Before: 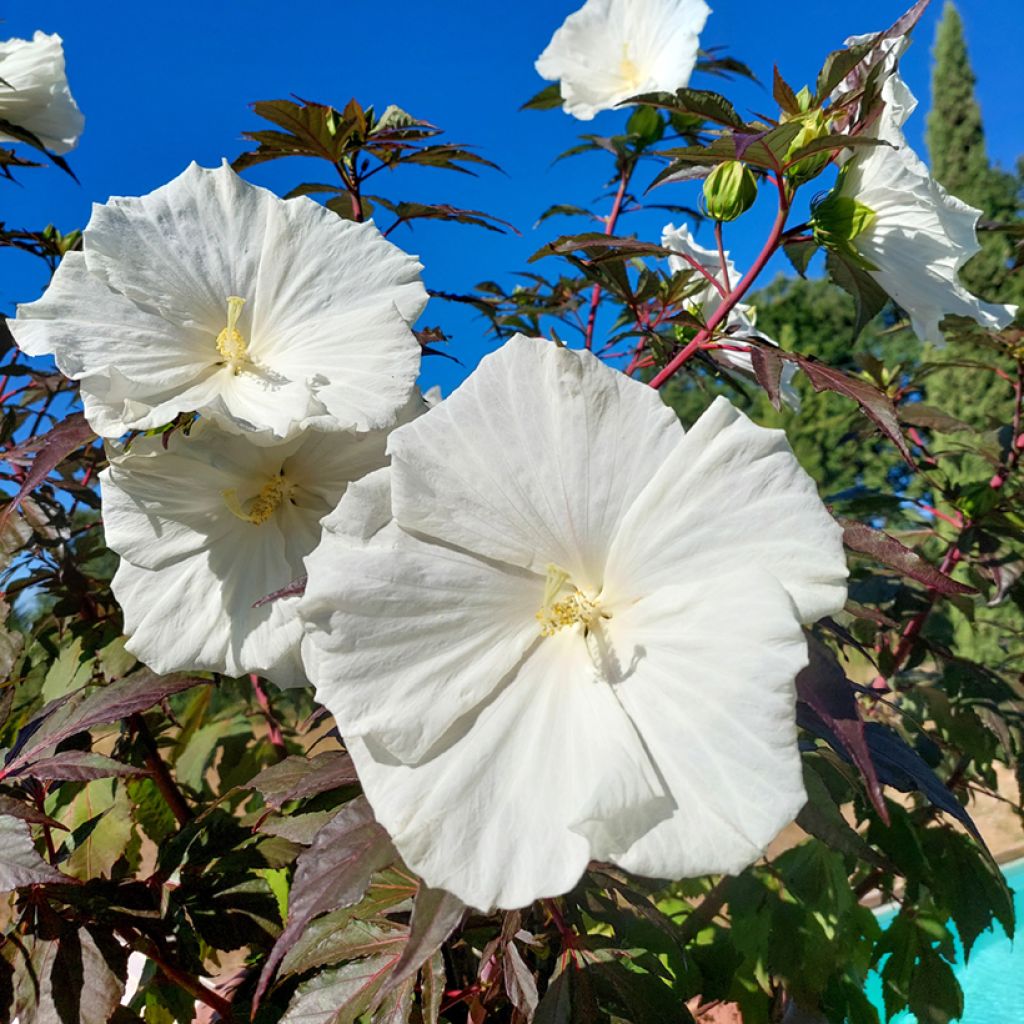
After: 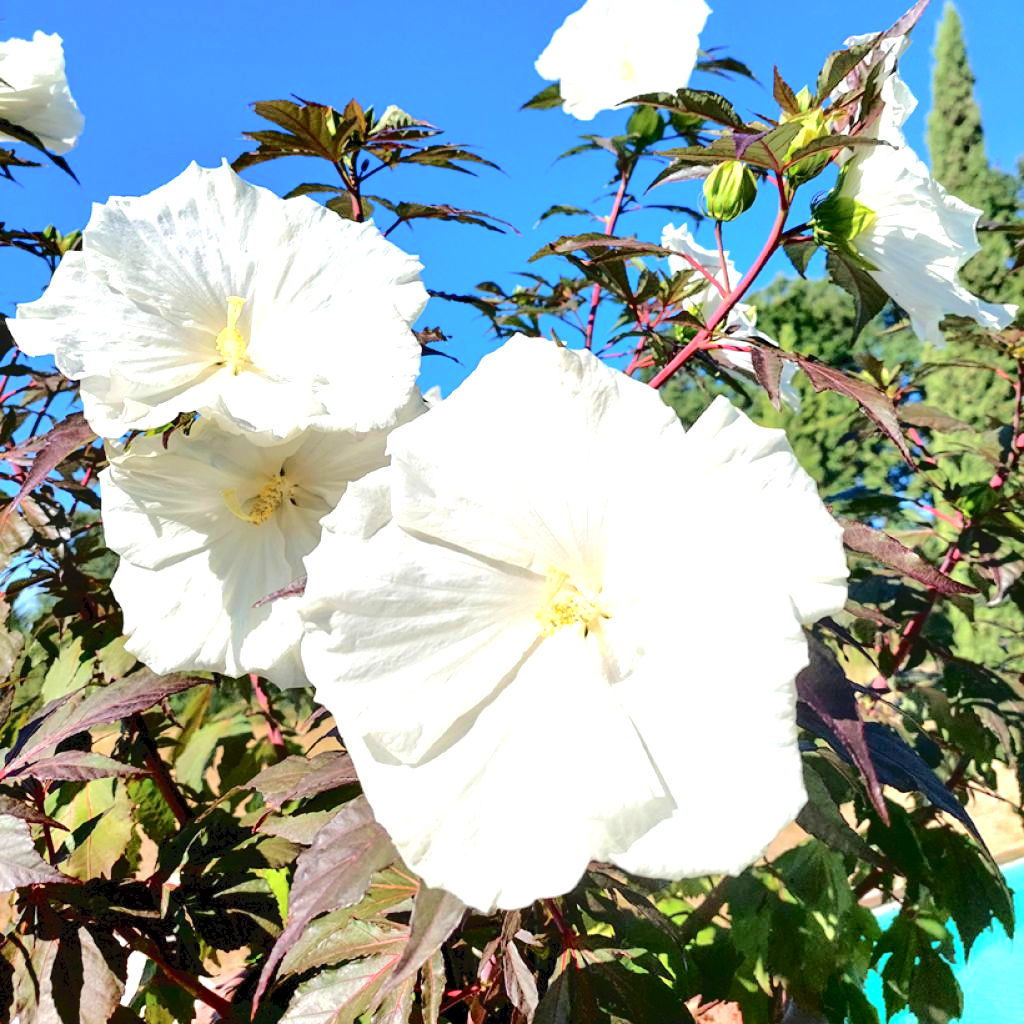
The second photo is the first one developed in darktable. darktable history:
tone curve: curves: ch0 [(0, 0) (0.003, 0.057) (0.011, 0.061) (0.025, 0.065) (0.044, 0.075) (0.069, 0.082) (0.1, 0.09) (0.136, 0.102) (0.177, 0.145) (0.224, 0.195) (0.277, 0.27) (0.335, 0.374) (0.399, 0.486) (0.468, 0.578) (0.543, 0.652) (0.623, 0.717) (0.709, 0.778) (0.801, 0.837) (0.898, 0.909) (1, 1)], color space Lab, independent channels, preserve colors none
exposure: black level correction 0.002, exposure 1 EV, compensate highlight preservation false
